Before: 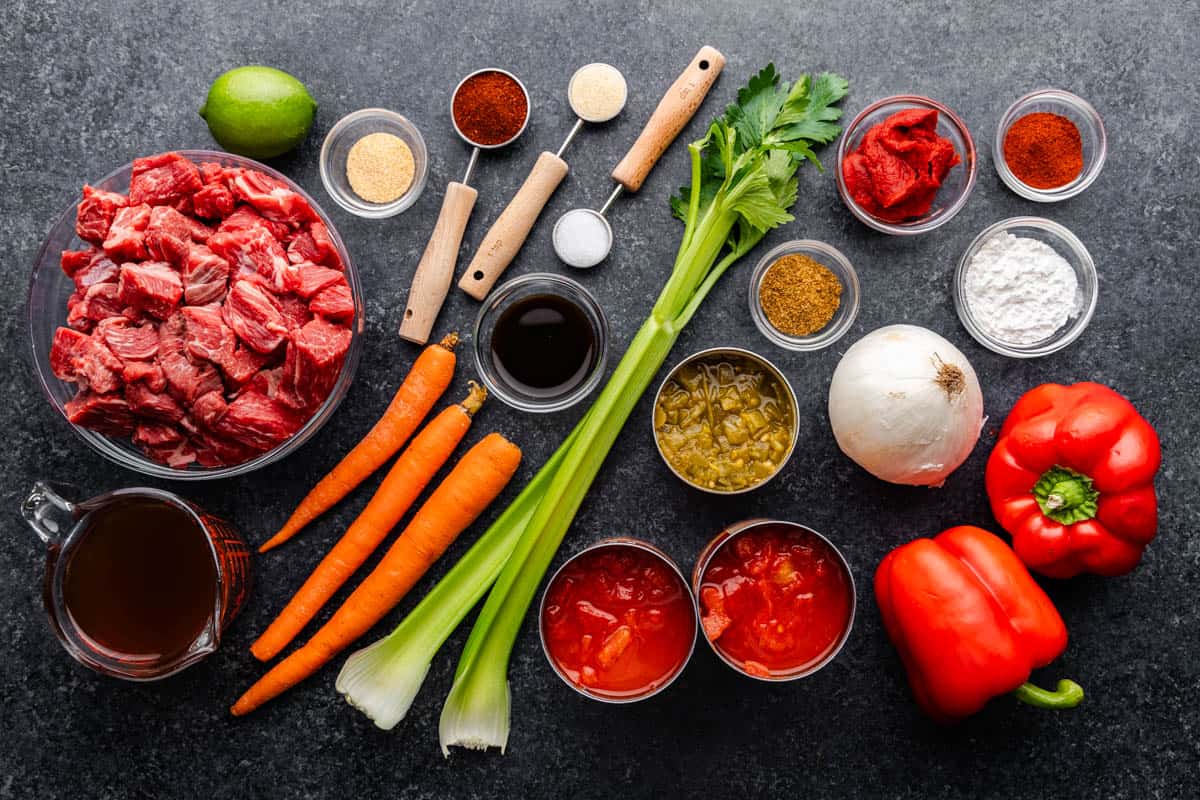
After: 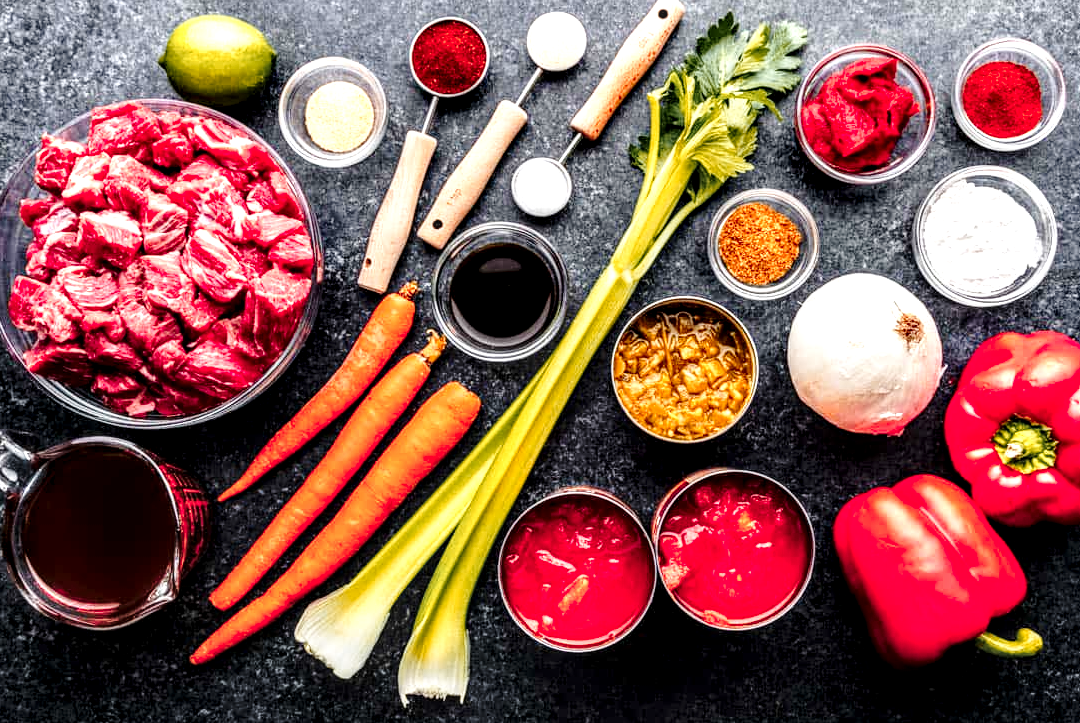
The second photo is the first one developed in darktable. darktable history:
local contrast: highlights 65%, shadows 54%, detail 169%, midtone range 0.509
crop: left 3.424%, top 6.422%, right 6.538%, bottom 3.171%
color zones: curves: ch1 [(0.263, 0.53) (0.376, 0.287) (0.487, 0.512) (0.748, 0.547) (1, 0.513)]; ch2 [(0.262, 0.45) (0.751, 0.477)]
base curve: curves: ch0 [(0, 0) (0.028, 0.03) (0.121, 0.232) (0.46, 0.748) (0.859, 0.968) (1, 1)], preserve colors none
